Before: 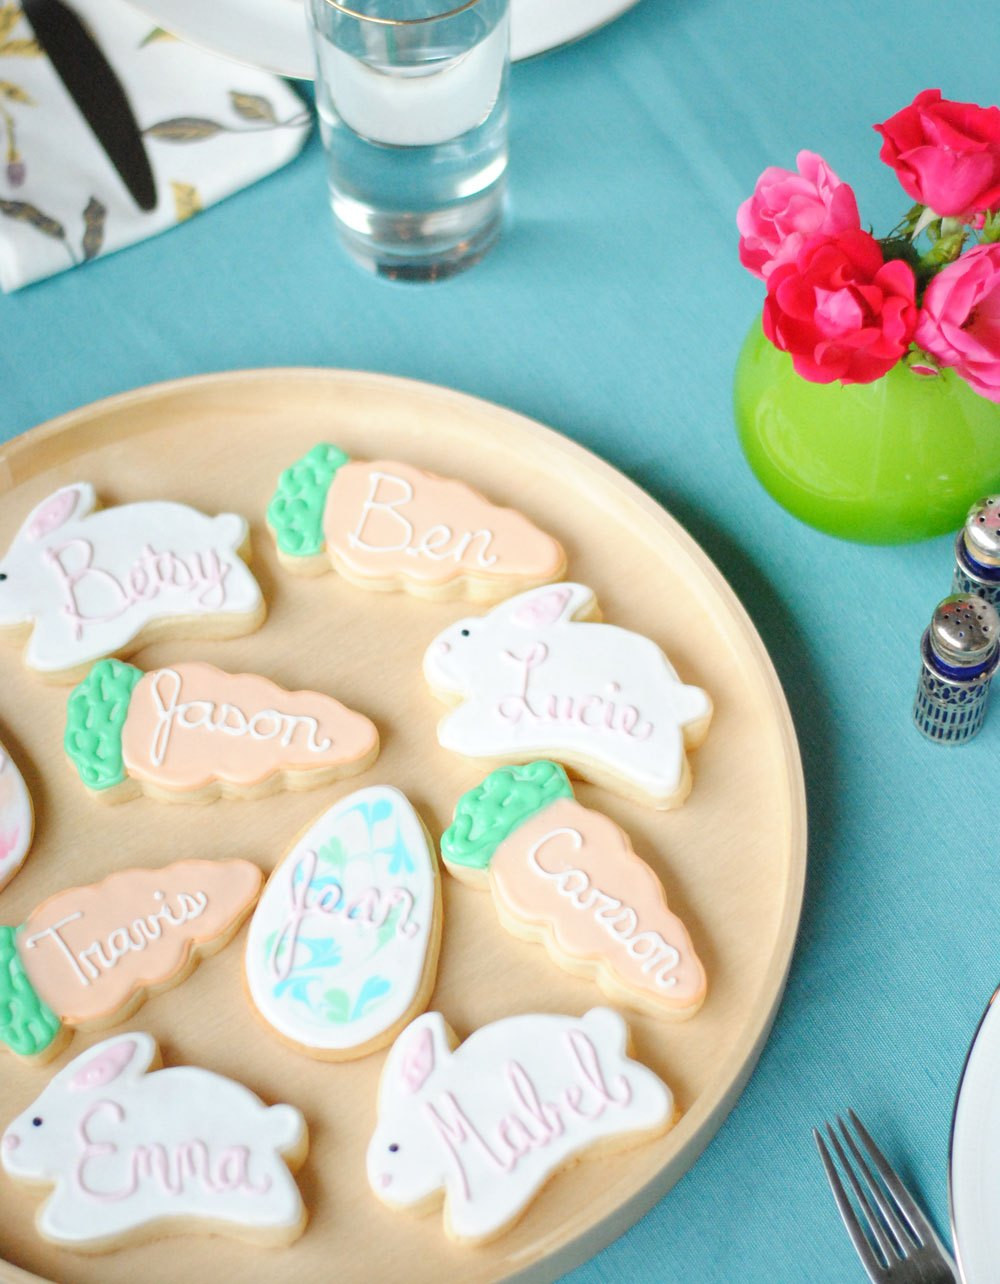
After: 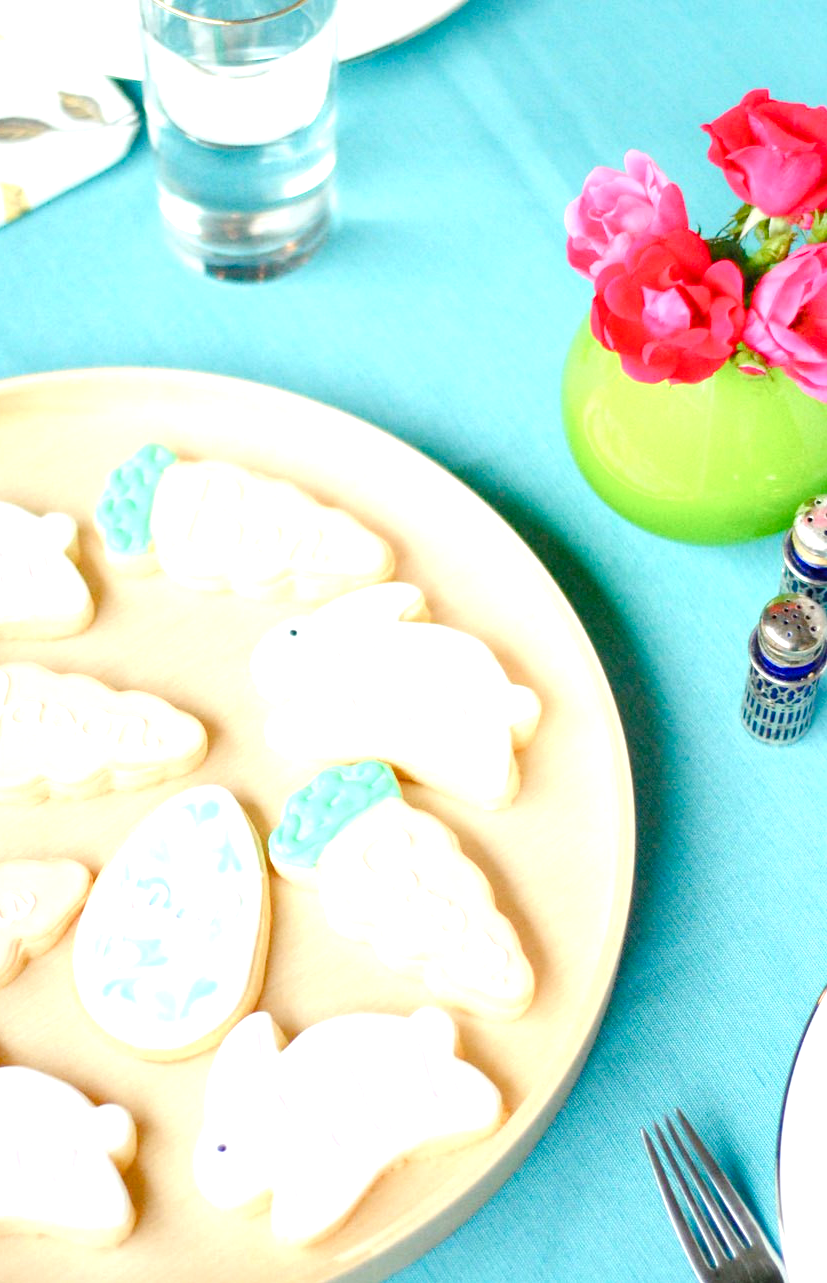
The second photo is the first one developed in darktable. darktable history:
crop: left 17.269%, bottom 0.037%
tone equalizer: -8 EV -0.72 EV, -7 EV -0.716 EV, -6 EV -0.634 EV, -5 EV -0.418 EV, -3 EV 0.386 EV, -2 EV 0.6 EV, -1 EV 0.689 EV, +0 EV 0.738 EV
color balance rgb: highlights gain › luminance 6.336%, highlights gain › chroma 1.221%, highlights gain › hue 88.7°, perceptual saturation grading › global saturation 20%, perceptual saturation grading › highlights -50.301%, perceptual saturation grading › shadows 30.299%, global vibrance 42.105%
